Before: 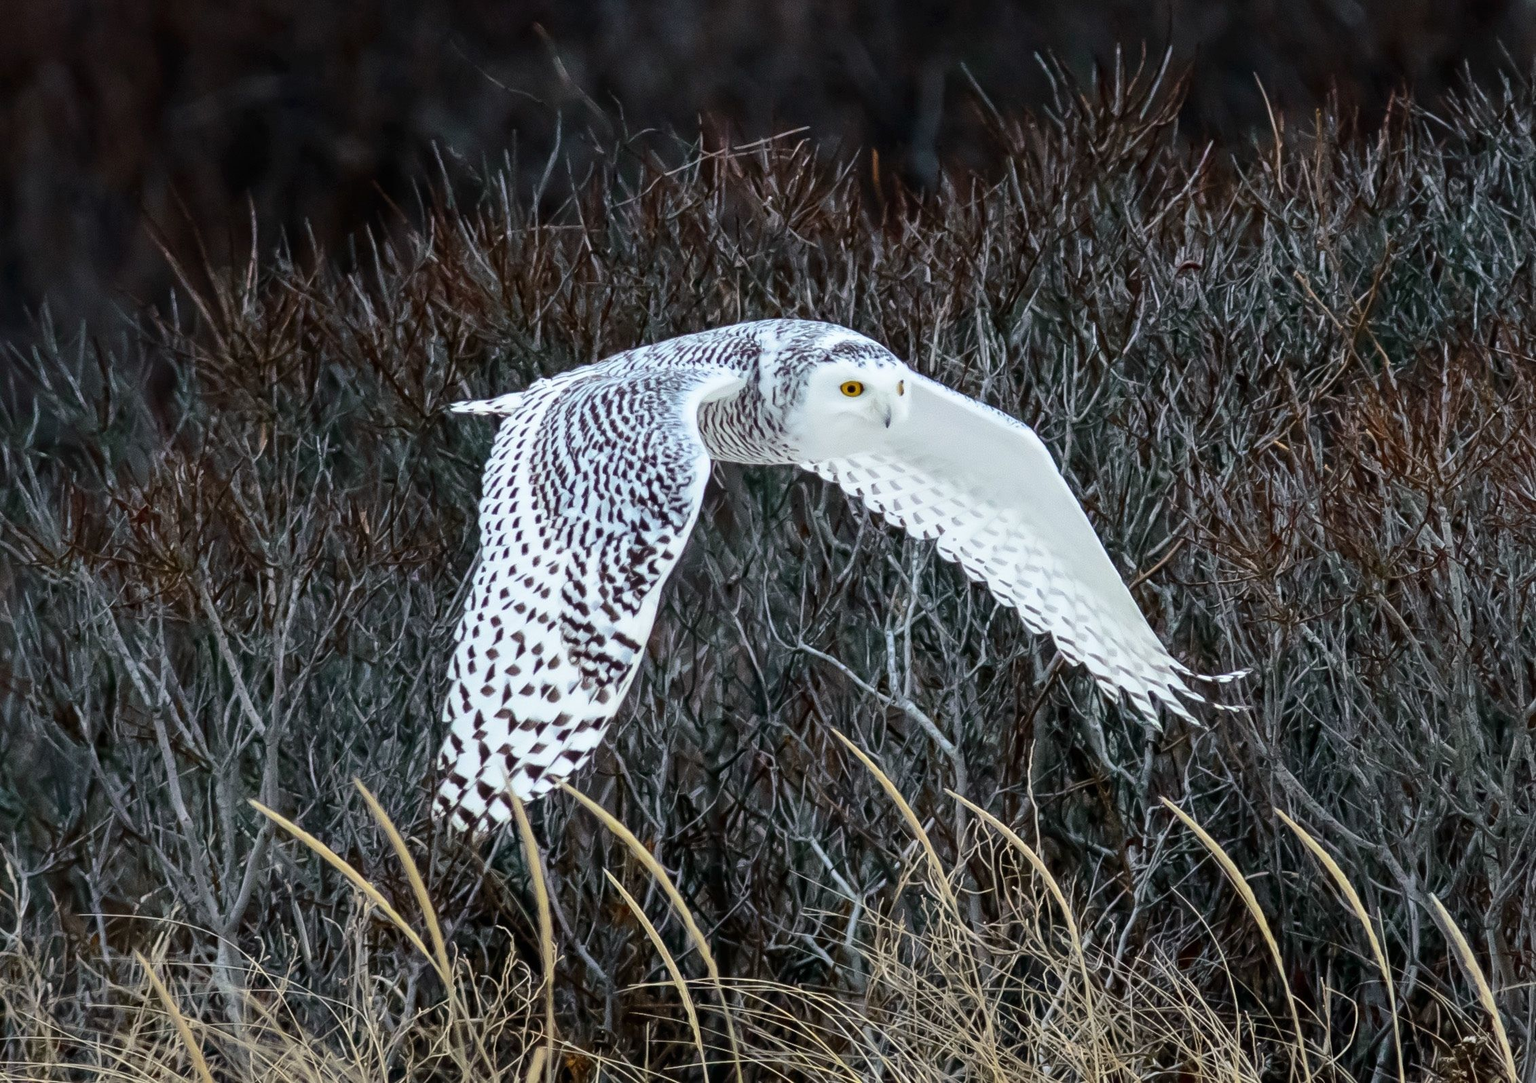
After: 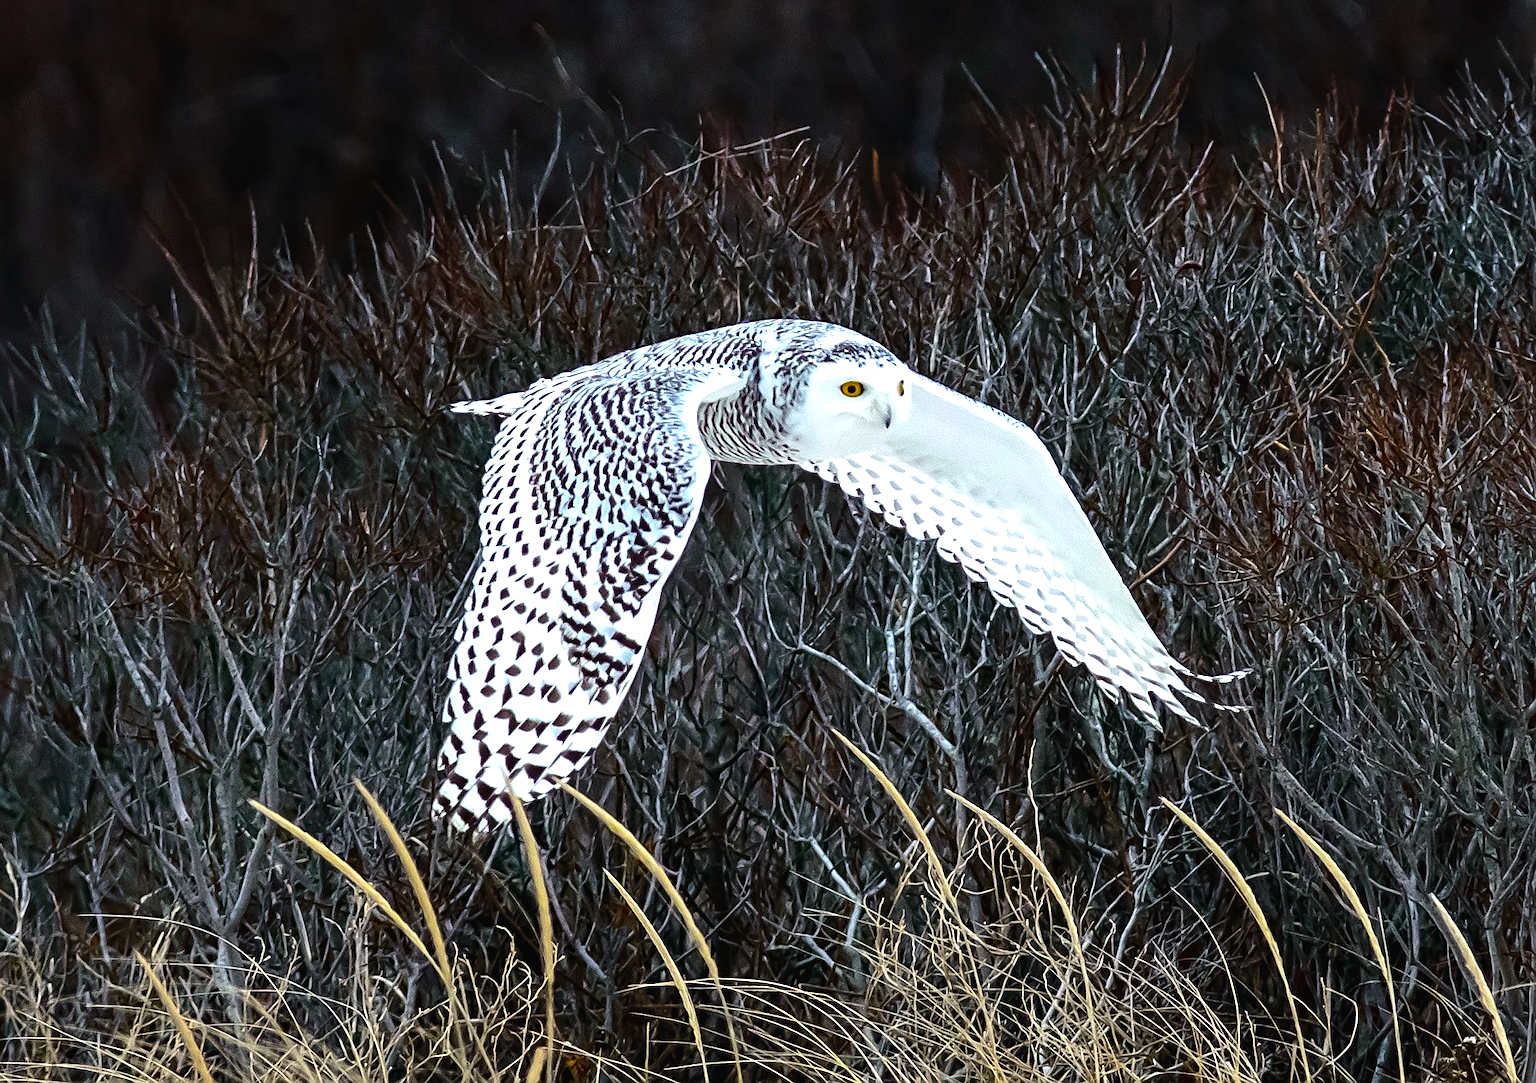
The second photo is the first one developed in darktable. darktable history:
color balance rgb: shadows lift › luminance -20.088%, global offset › luminance 0.282%, perceptual saturation grading › global saturation 19.598%, perceptual brilliance grading › highlights 16.196%, perceptual brilliance grading › shadows -13.665%, global vibrance 20%
haze removal: compatibility mode true, adaptive false
sharpen: on, module defaults
